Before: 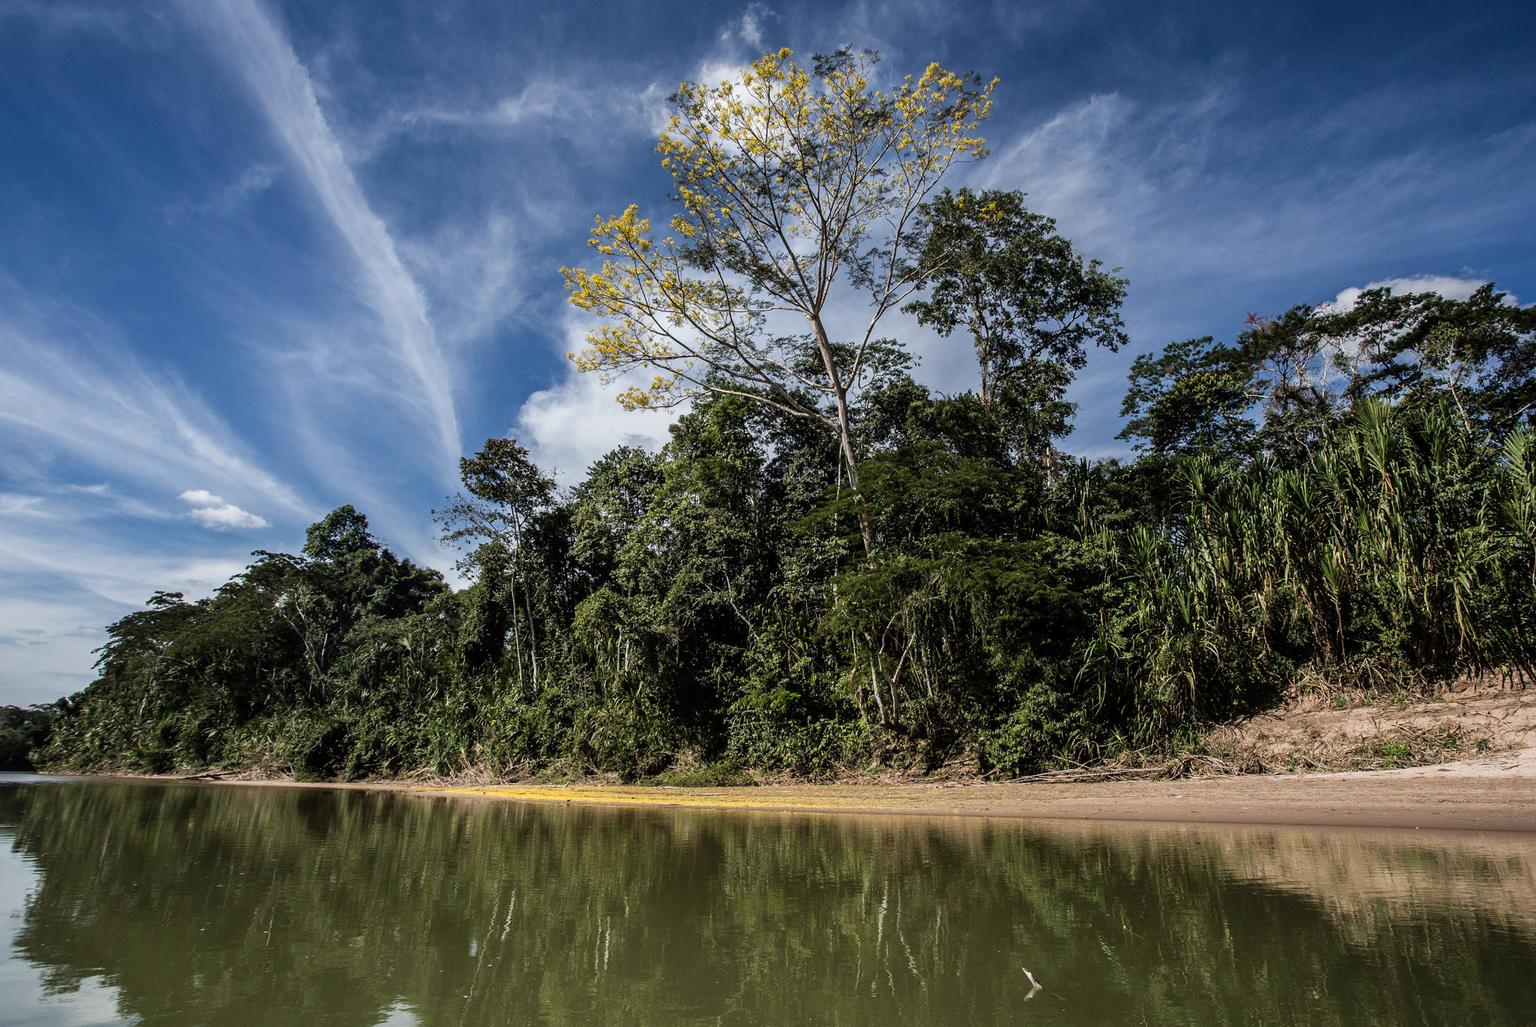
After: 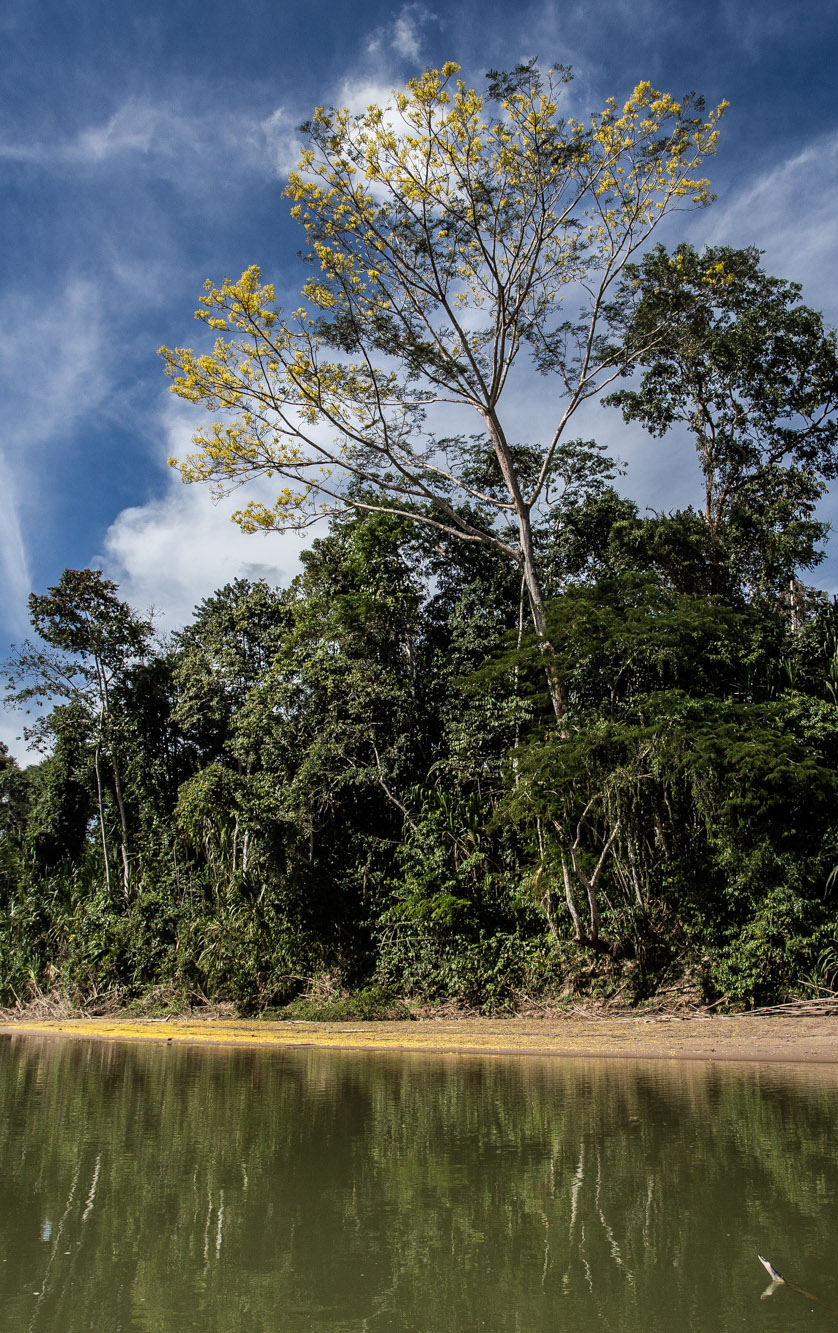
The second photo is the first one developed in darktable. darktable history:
crop: left 28.537%, right 29.369%
